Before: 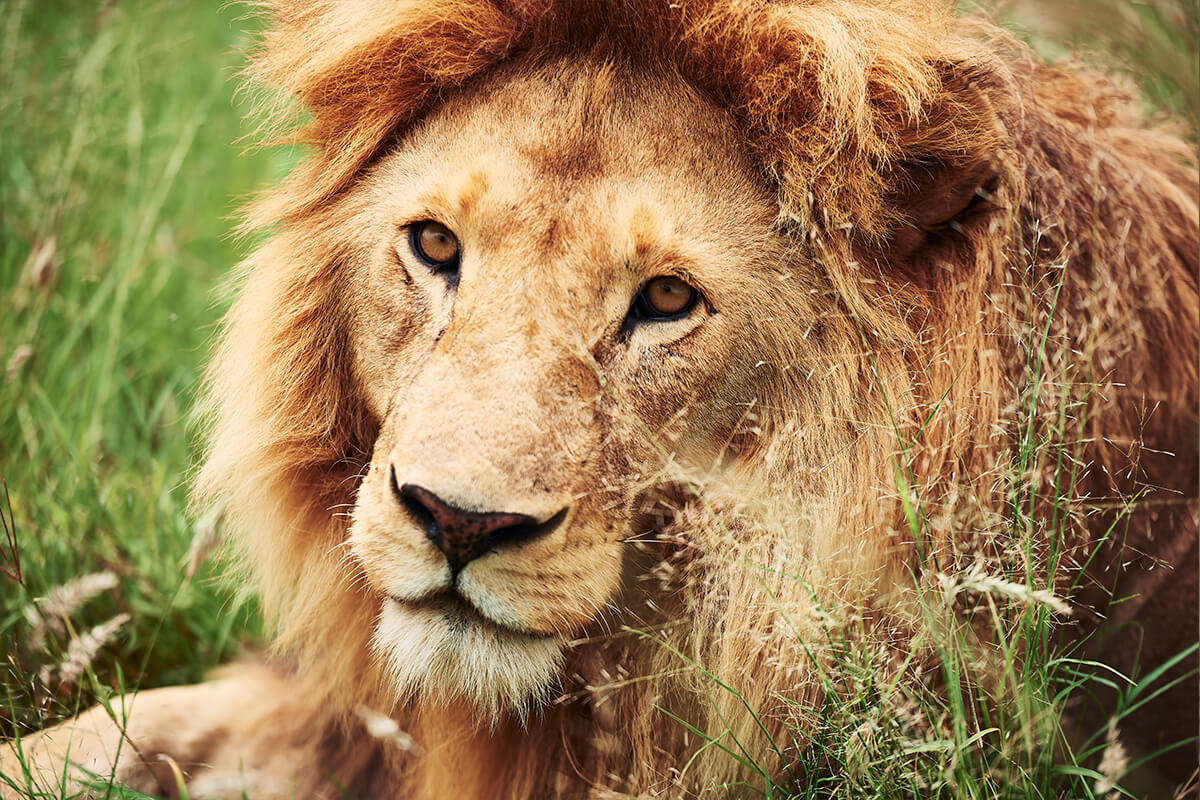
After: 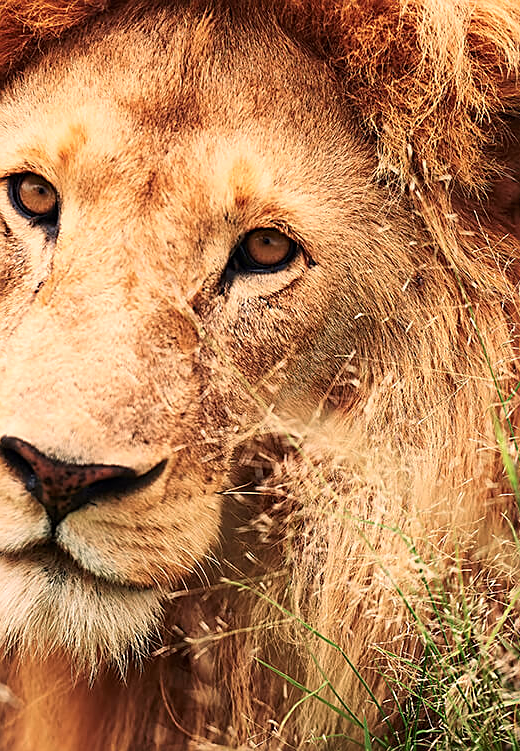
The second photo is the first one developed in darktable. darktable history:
white balance: red 1.127, blue 0.943
sharpen: on, module defaults
crop: left 33.452%, top 6.025%, right 23.155%
